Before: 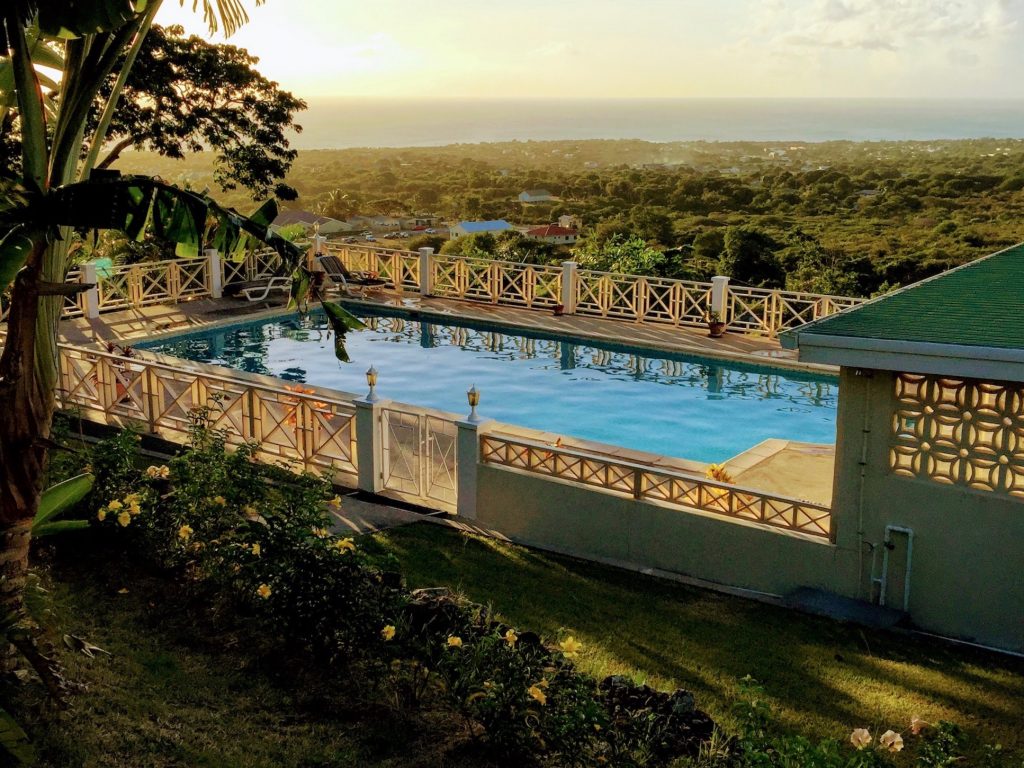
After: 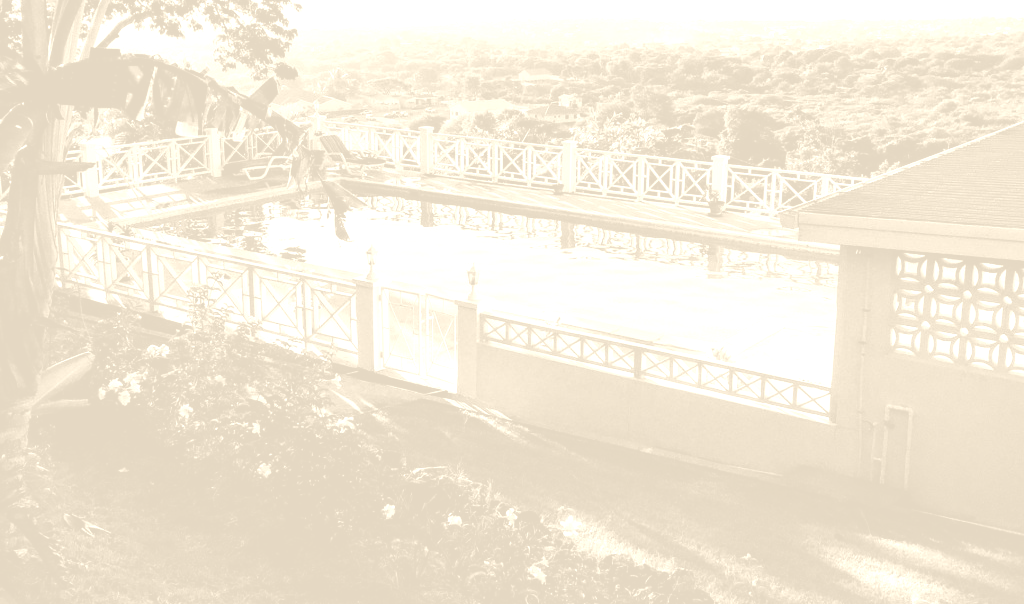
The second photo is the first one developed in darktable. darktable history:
exposure: black level correction -0.071, exposure 0.5 EV, compensate highlight preservation false
colorize: hue 36°, saturation 71%, lightness 80.79%
velvia: on, module defaults
crop and rotate: top 15.774%, bottom 5.506%
